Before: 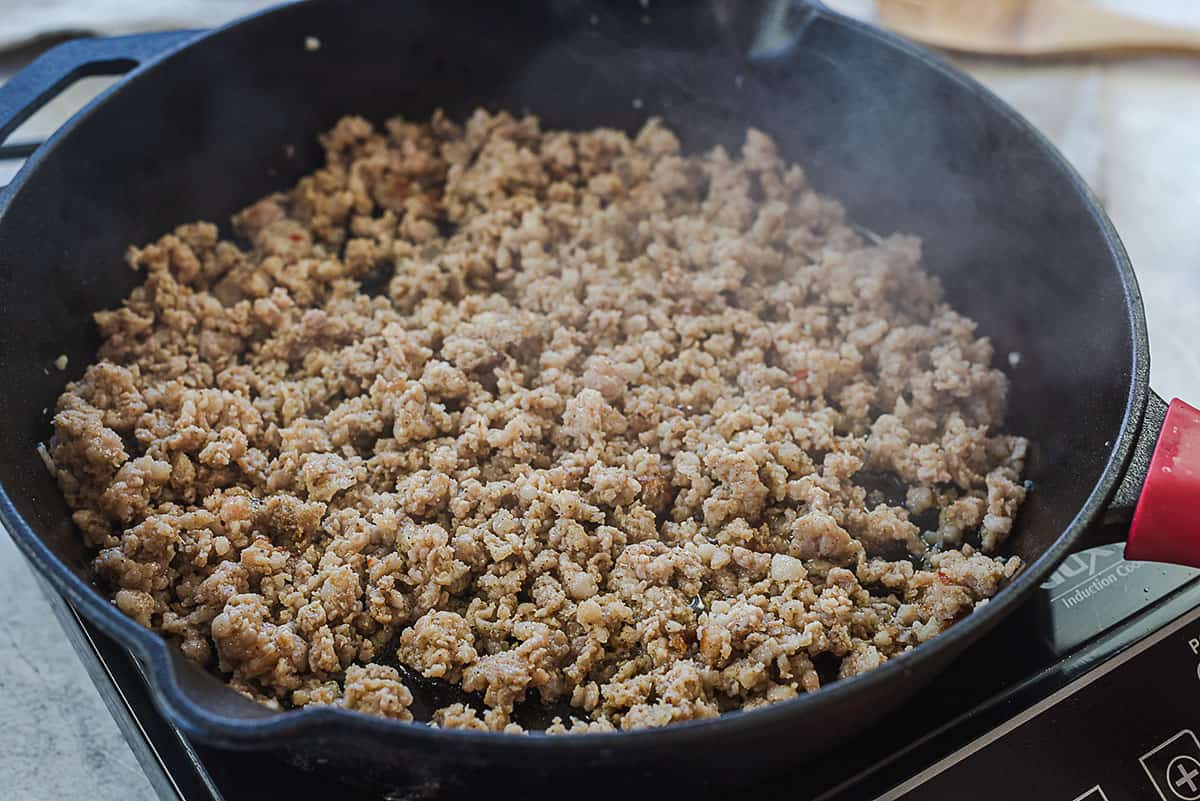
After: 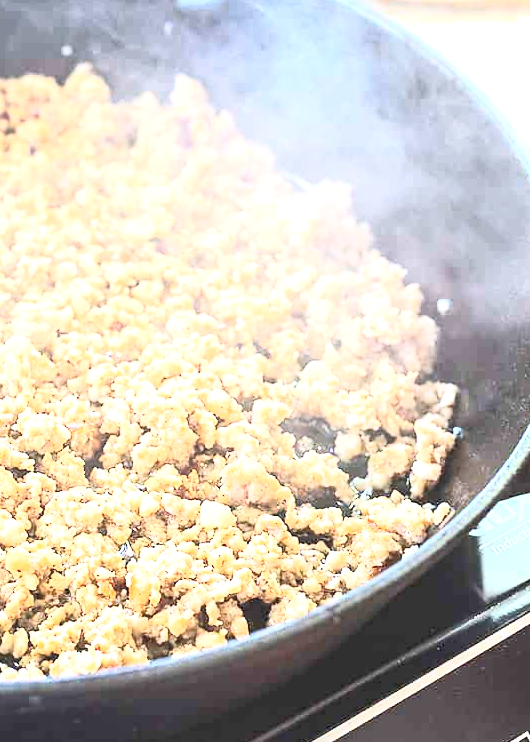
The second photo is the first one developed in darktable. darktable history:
contrast brightness saturation: contrast 0.39, brightness 0.53
crop: left 47.628%, top 6.643%, right 7.874%
color zones: curves: ch0 [(0, 0.5) (0.143, 0.5) (0.286, 0.456) (0.429, 0.5) (0.571, 0.5) (0.714, 0.5) (0.857, 0.5) (1, 0.5)]; ch1 [(0, 0.5) (0.143, 0.5) (0.286, 0.422) (0.429, 0.5) (0.571, 0.5) (0.714, 0.5) (0.857, 0.5) (1, 0.5)]
exposure: exposure 2.207 EV, compensate highlight preservation false
